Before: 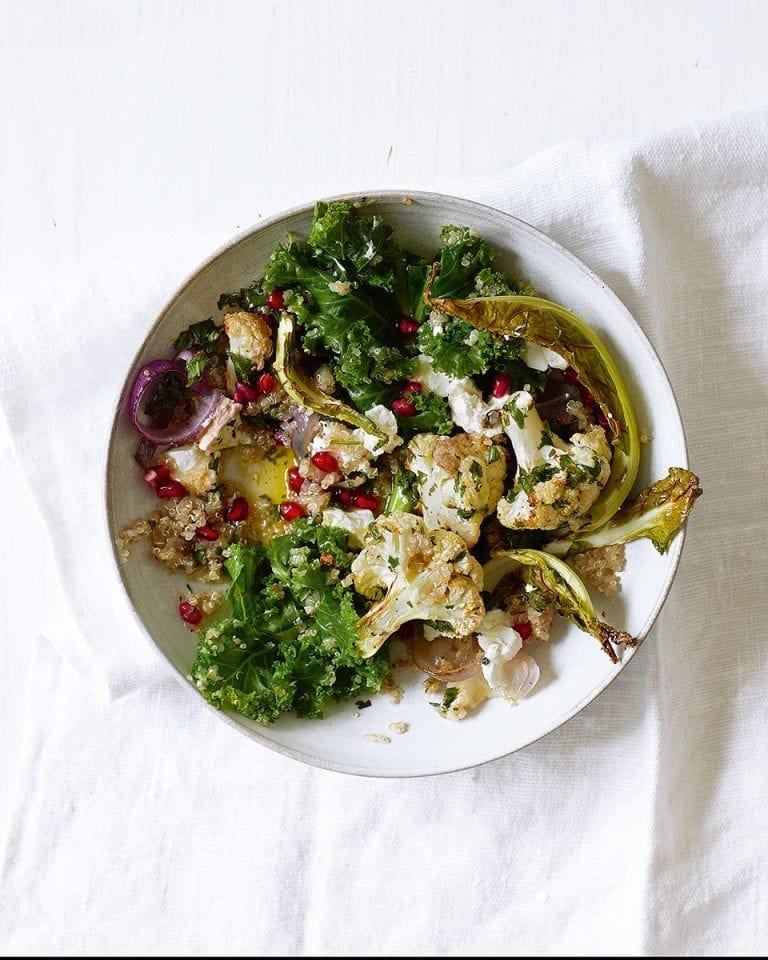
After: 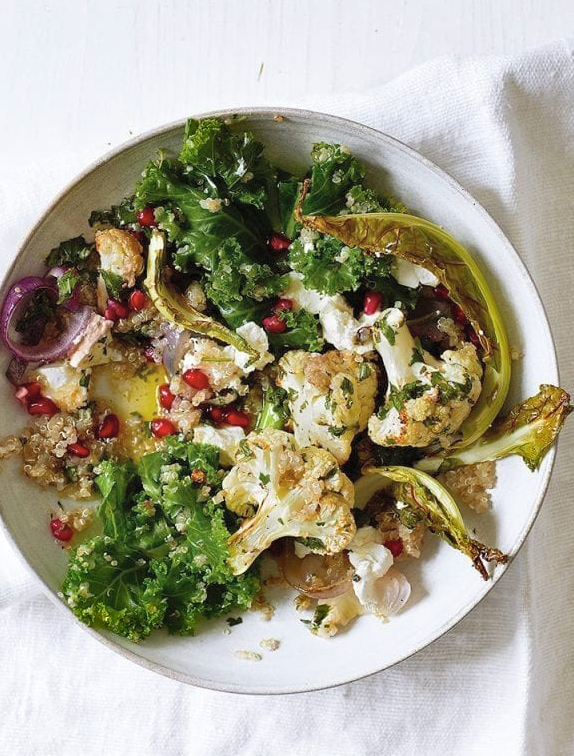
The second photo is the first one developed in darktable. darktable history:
crop: left 16.815%, top 8.686%, right 8.326%, bottom 12.533%
shadows and highlights: highlights color adjustment 78.68%, soften with gaussian
contrast brightness saturation: brightness 0.117
